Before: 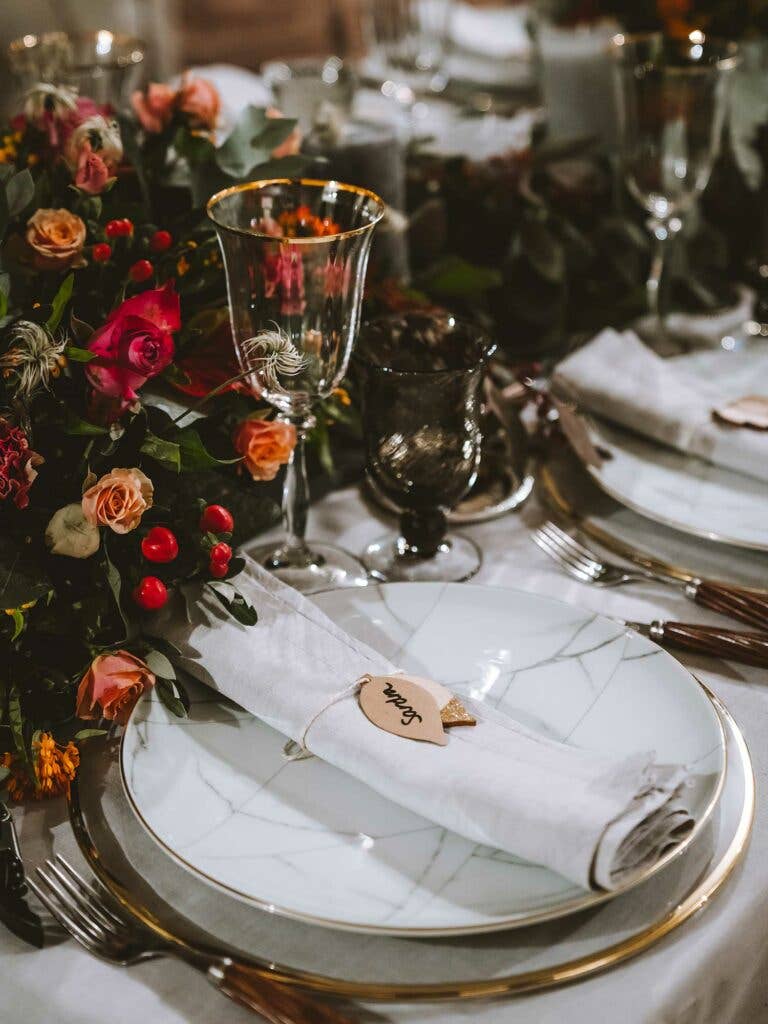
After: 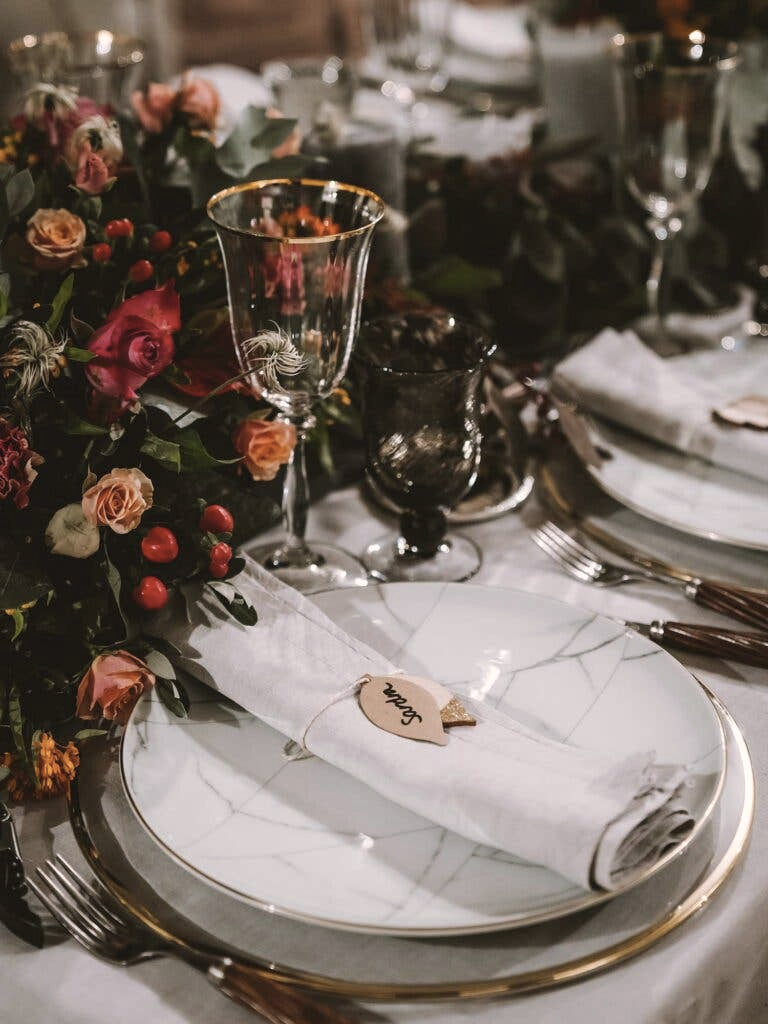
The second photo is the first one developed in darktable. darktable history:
color correction: highlights a* 5.58, highlights b* 5.2, saturation 0.68
